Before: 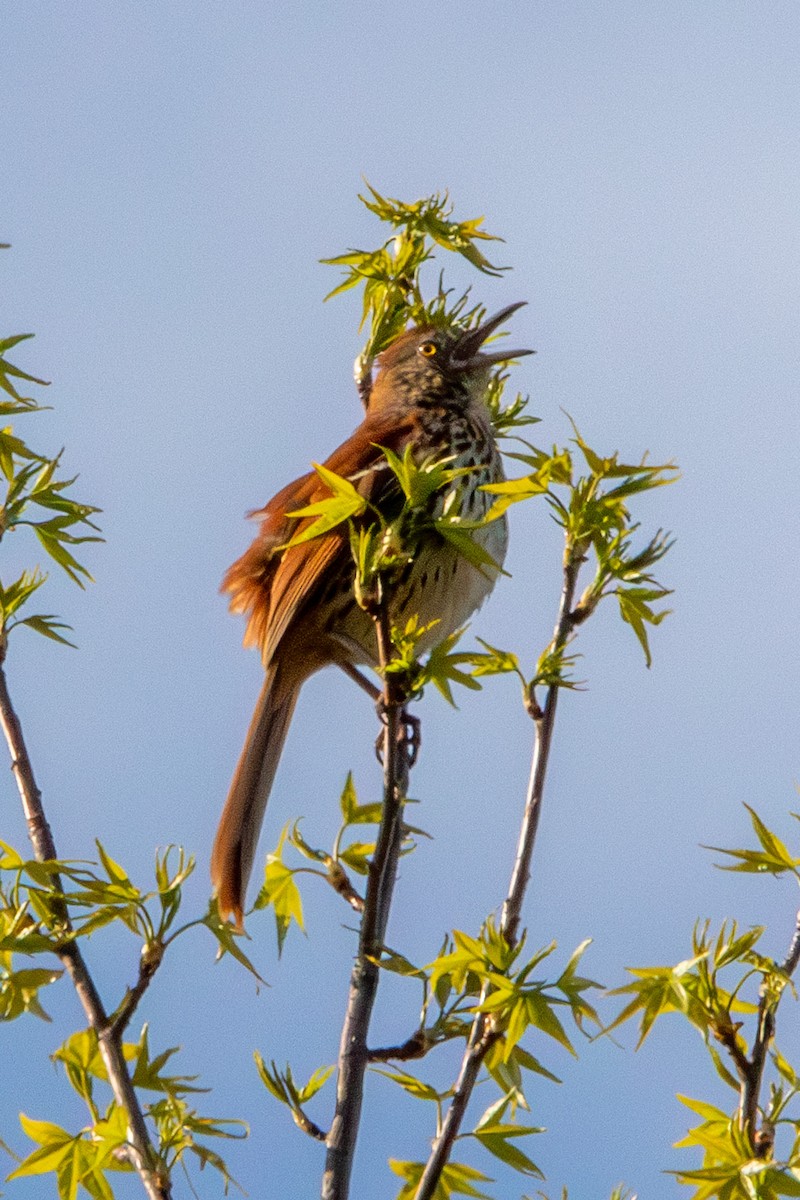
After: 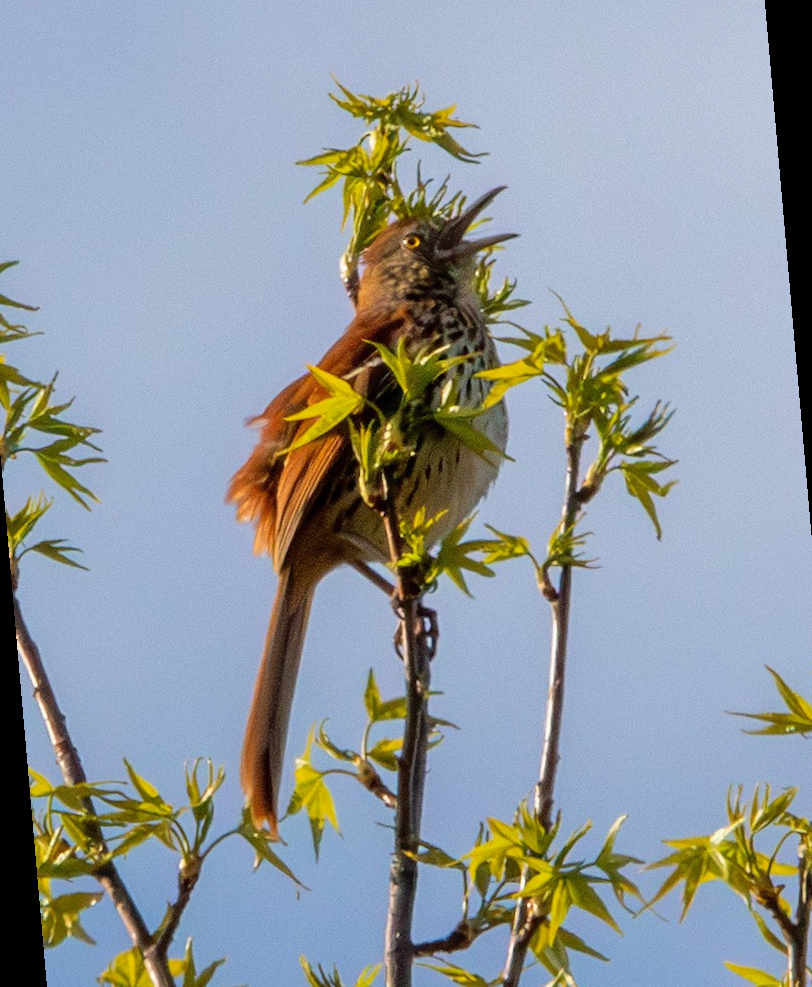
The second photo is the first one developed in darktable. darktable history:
exposure: compensate highlight preservation false
rotate and perspective: rotation -5°, crop left 0.05, crop right 0.952, crop top 0.11, crop bottom 0.89
shadows and highlights: shadows 25, highlights -25
